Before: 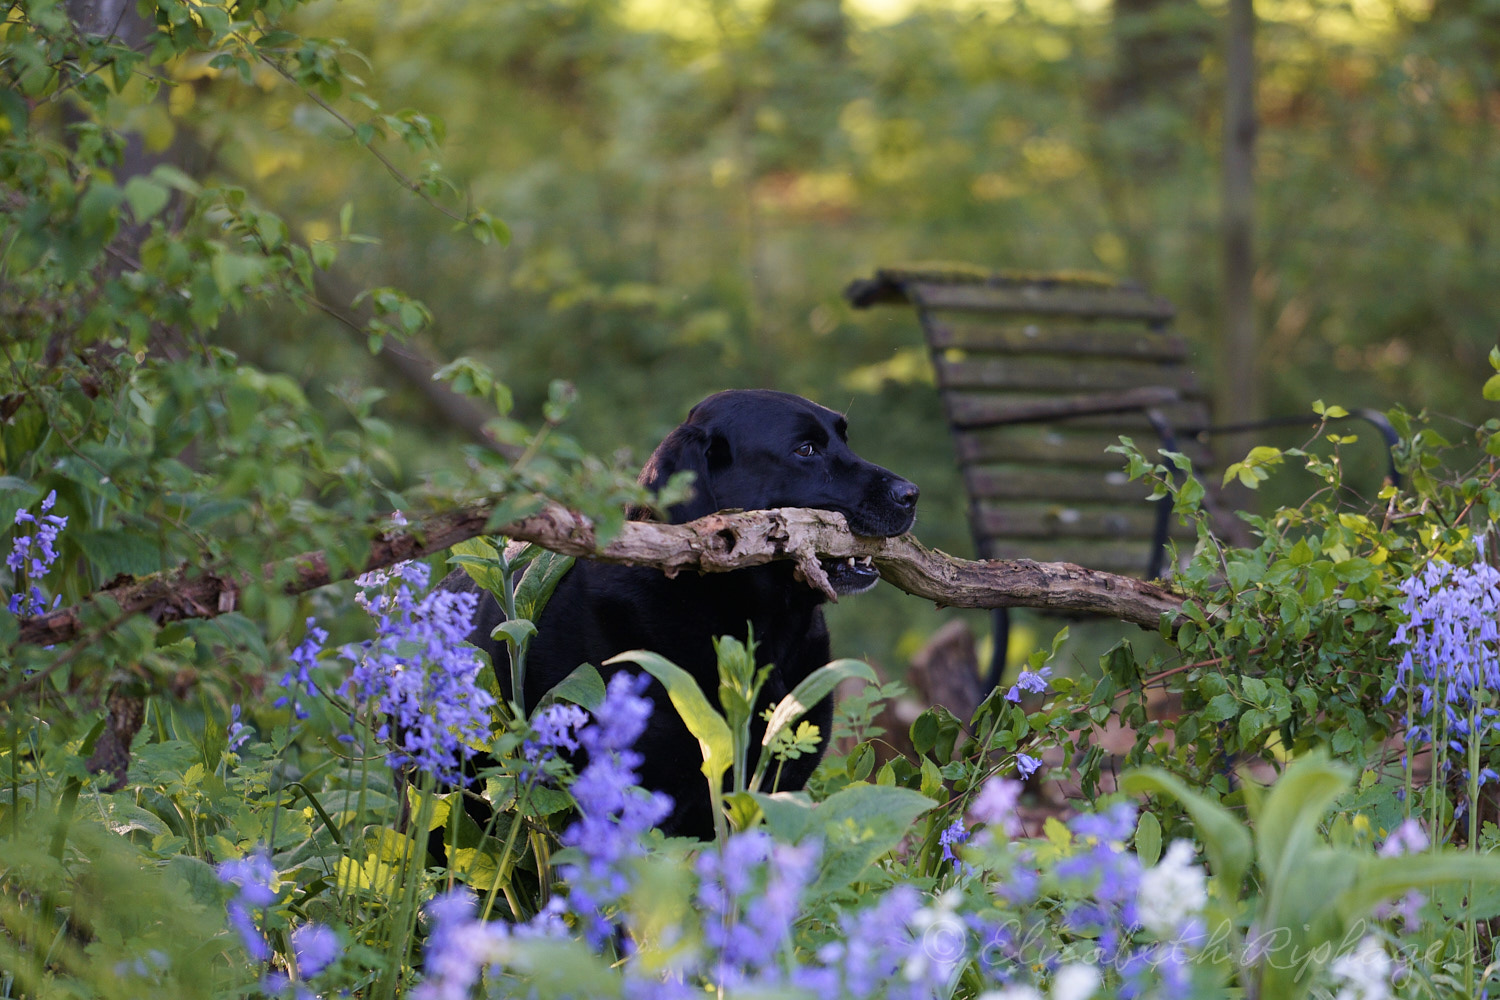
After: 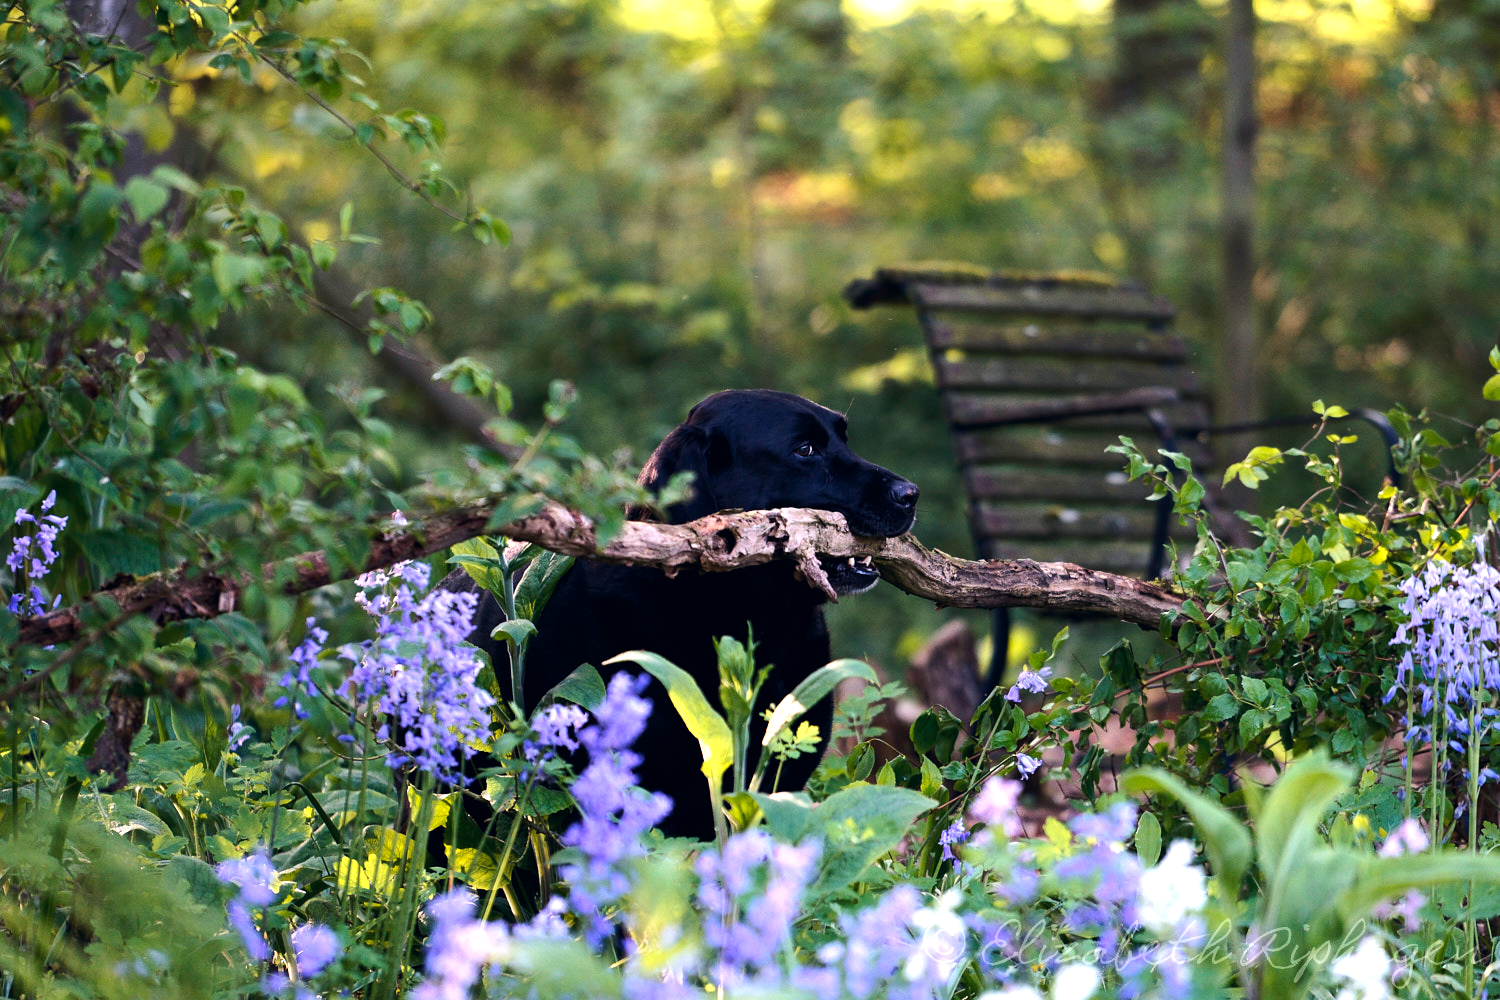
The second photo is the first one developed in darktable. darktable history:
color correction: highlights a* 0.207, highlights b* 2.7, shadows a* -0.874, shadows b* -4.78
tone equalizer: -8 EV -1.08 EV, -7 EV -1.01 EV, -6 EV -0.867 EV, -5 EV -0.578 EV, -3 EV 0.578 EV, -2 EV 0.867 EV, -1 EV 1.01 EV, +0 EV 1.08 EV, edges refinement/feathering 500, mask exposure compensation -1.57 EV, preserve details no
